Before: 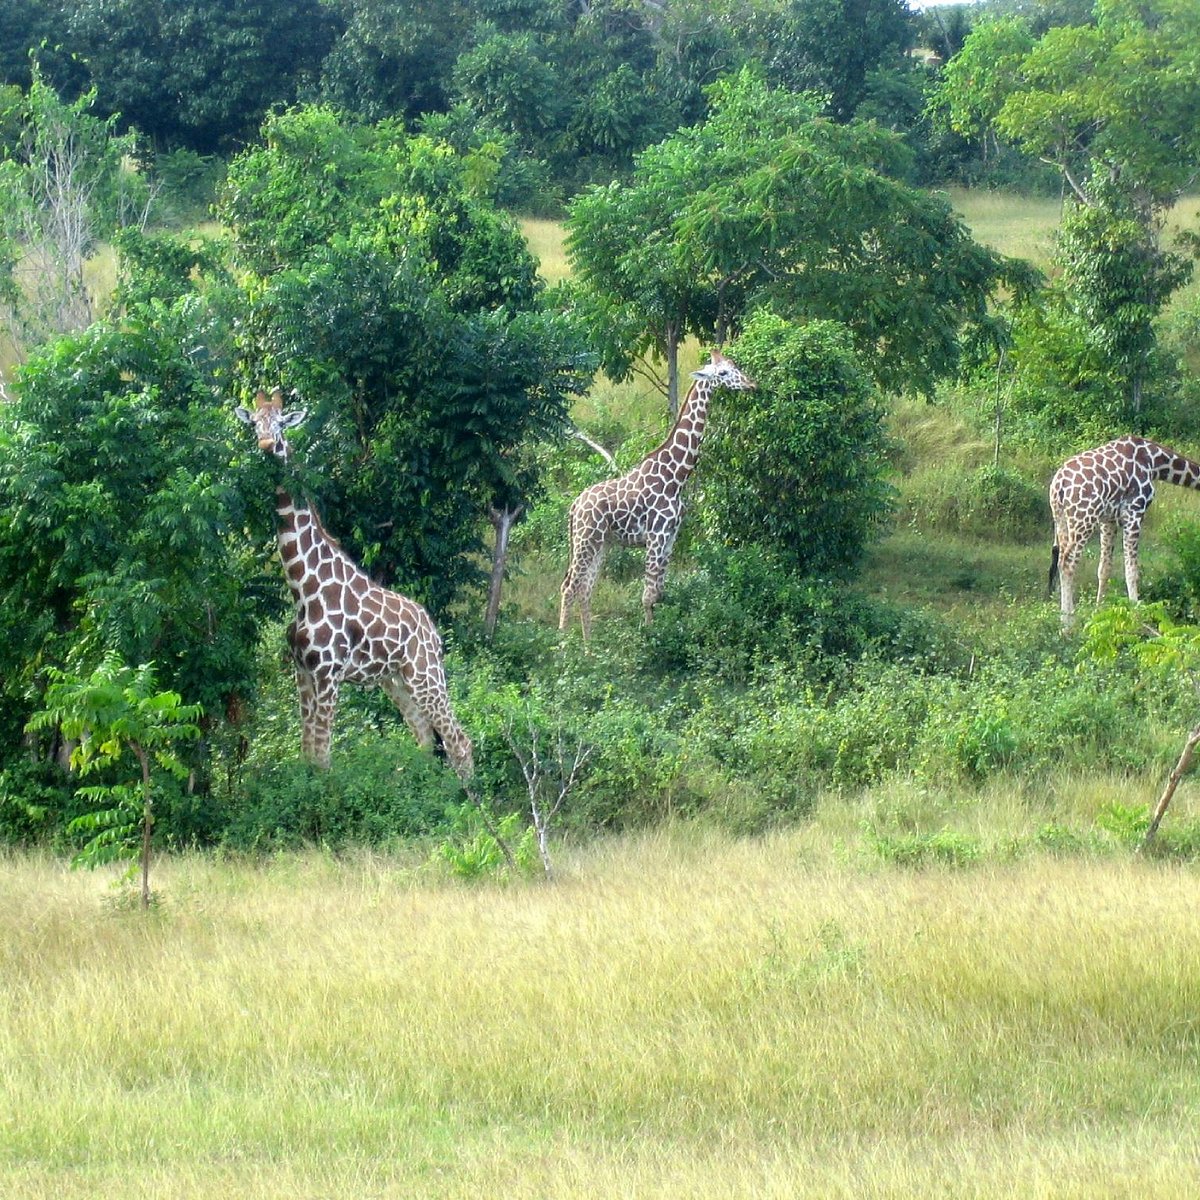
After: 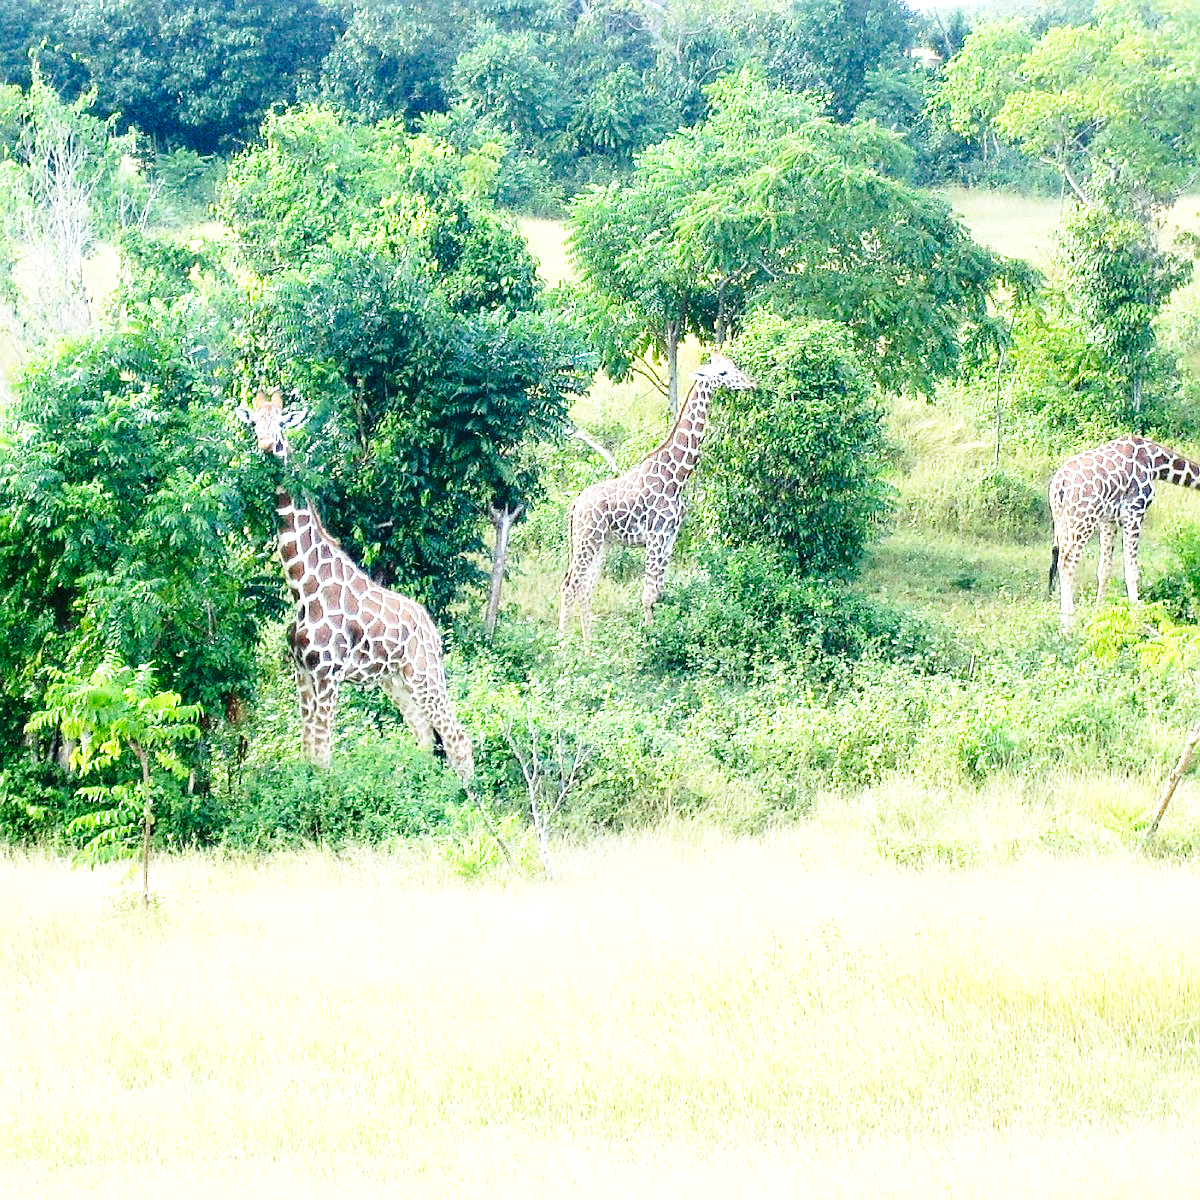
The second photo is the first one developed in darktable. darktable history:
local contrast: mode bilateral grid, contrast 100, coarseness 100, detail 90%, midtone range 0.2
sharpen: amount 0.498
exposure: exposure 0.941 EV, compensate exposure bias true, compensate highlight preservation false
base curve: curves: ch0 [(0, 0) (0.028, 0.03) (0.121, 0.232) (0.46, 0.748) (0.859, 0.968) (1, 1)], preserve colors none
